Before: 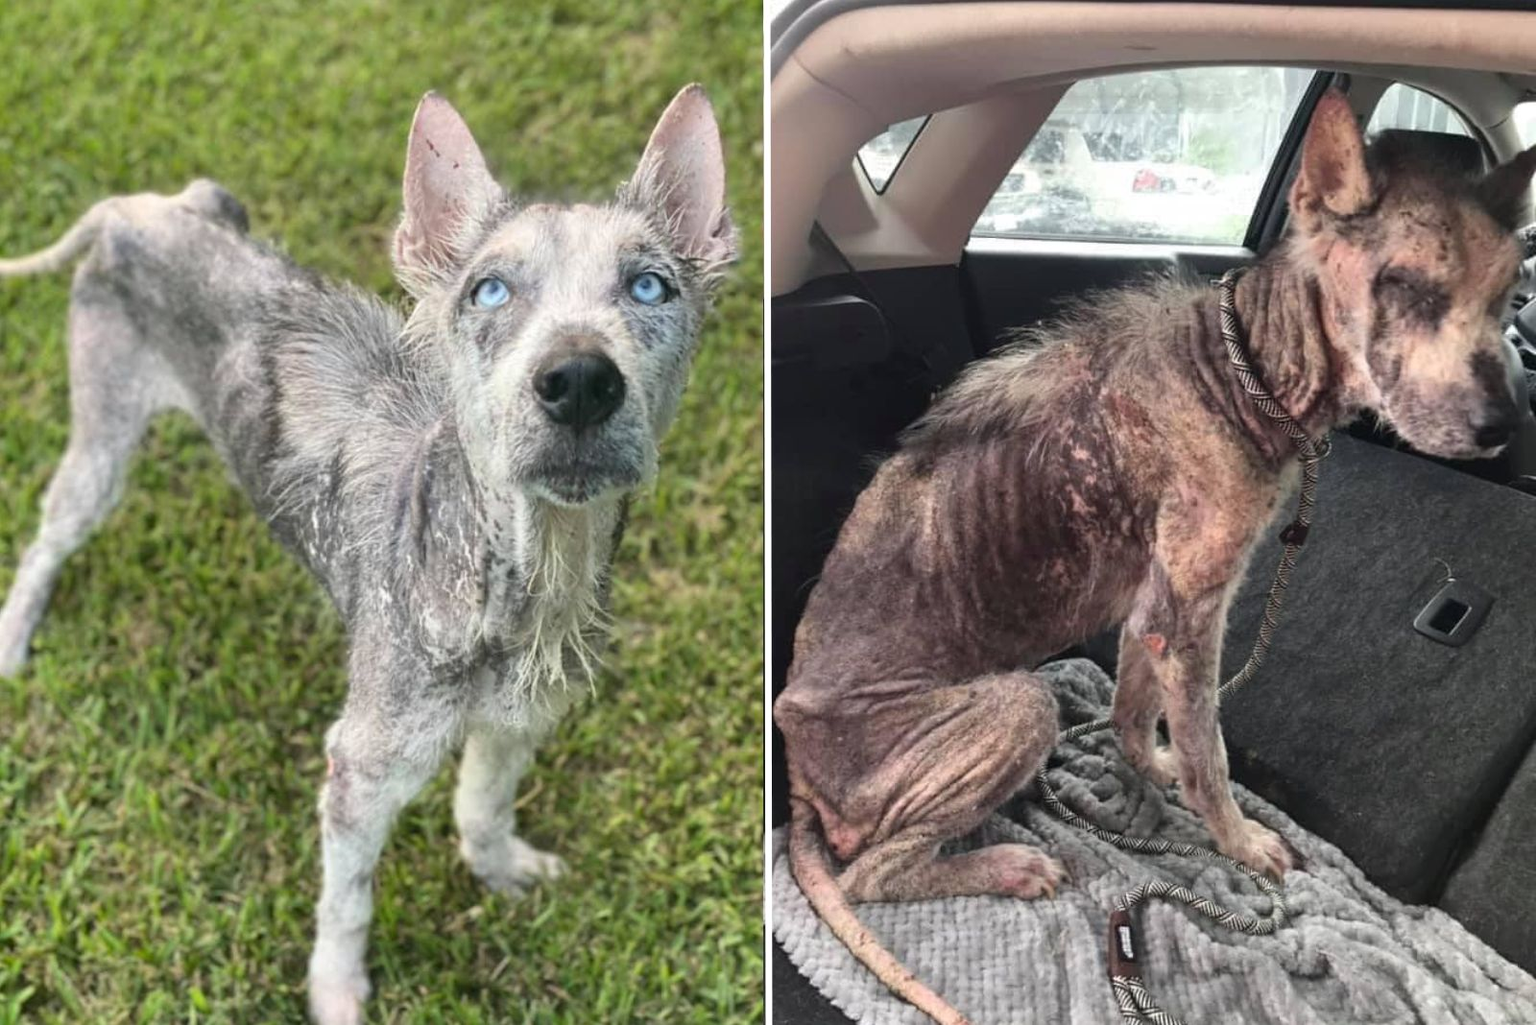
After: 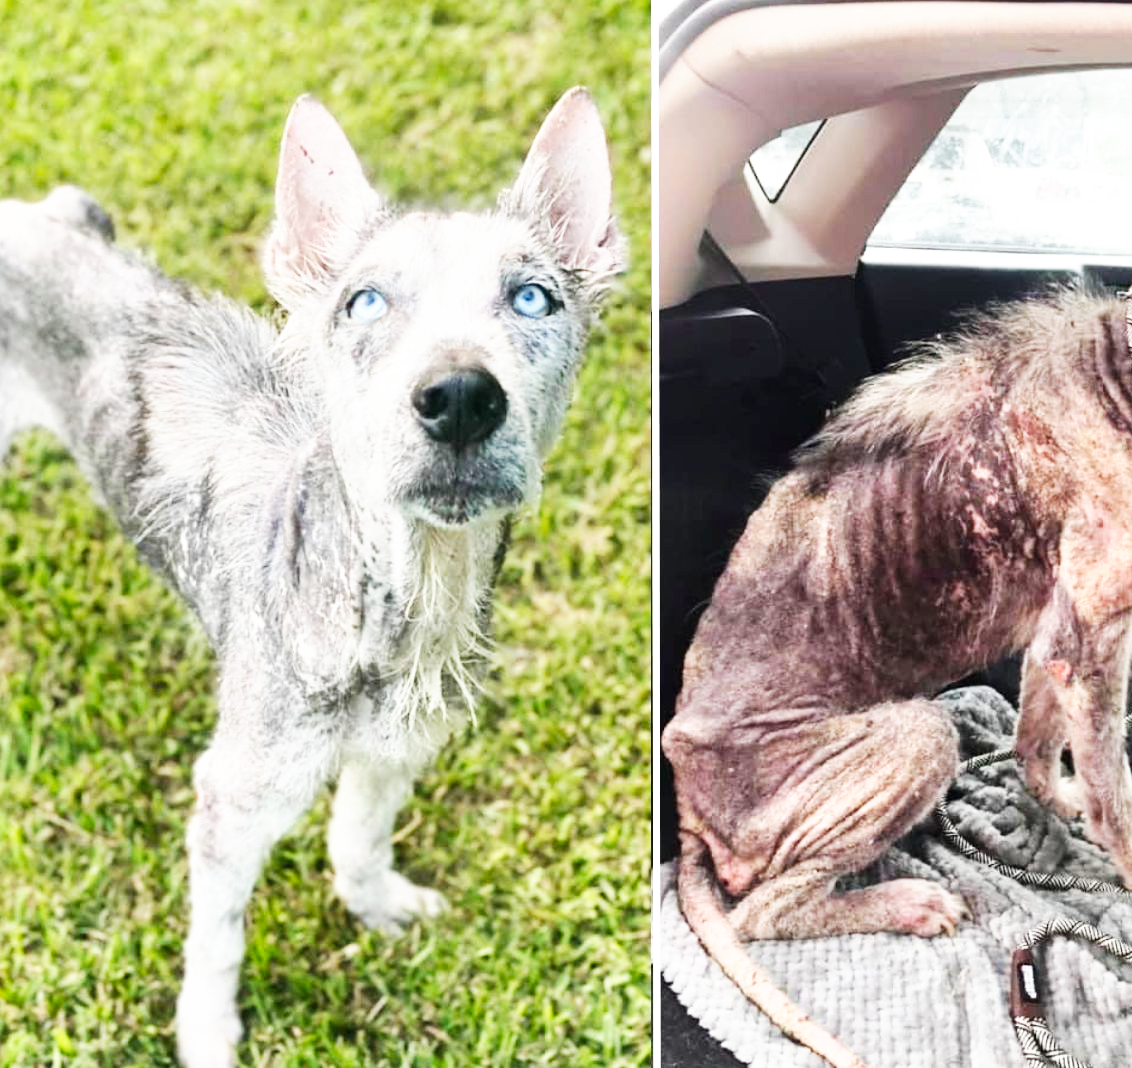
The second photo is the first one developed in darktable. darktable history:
crop and rotate: left 9.061%, right 20.142%
base curve: curves: ch0 [(0, 0) (0.007, 0.004) (0.027, 0.03) (0.046, 0.07) (0.207, 0.54) (0.442, 0.872) (0.673, 0.972) (1, 1)], preserve colors none
